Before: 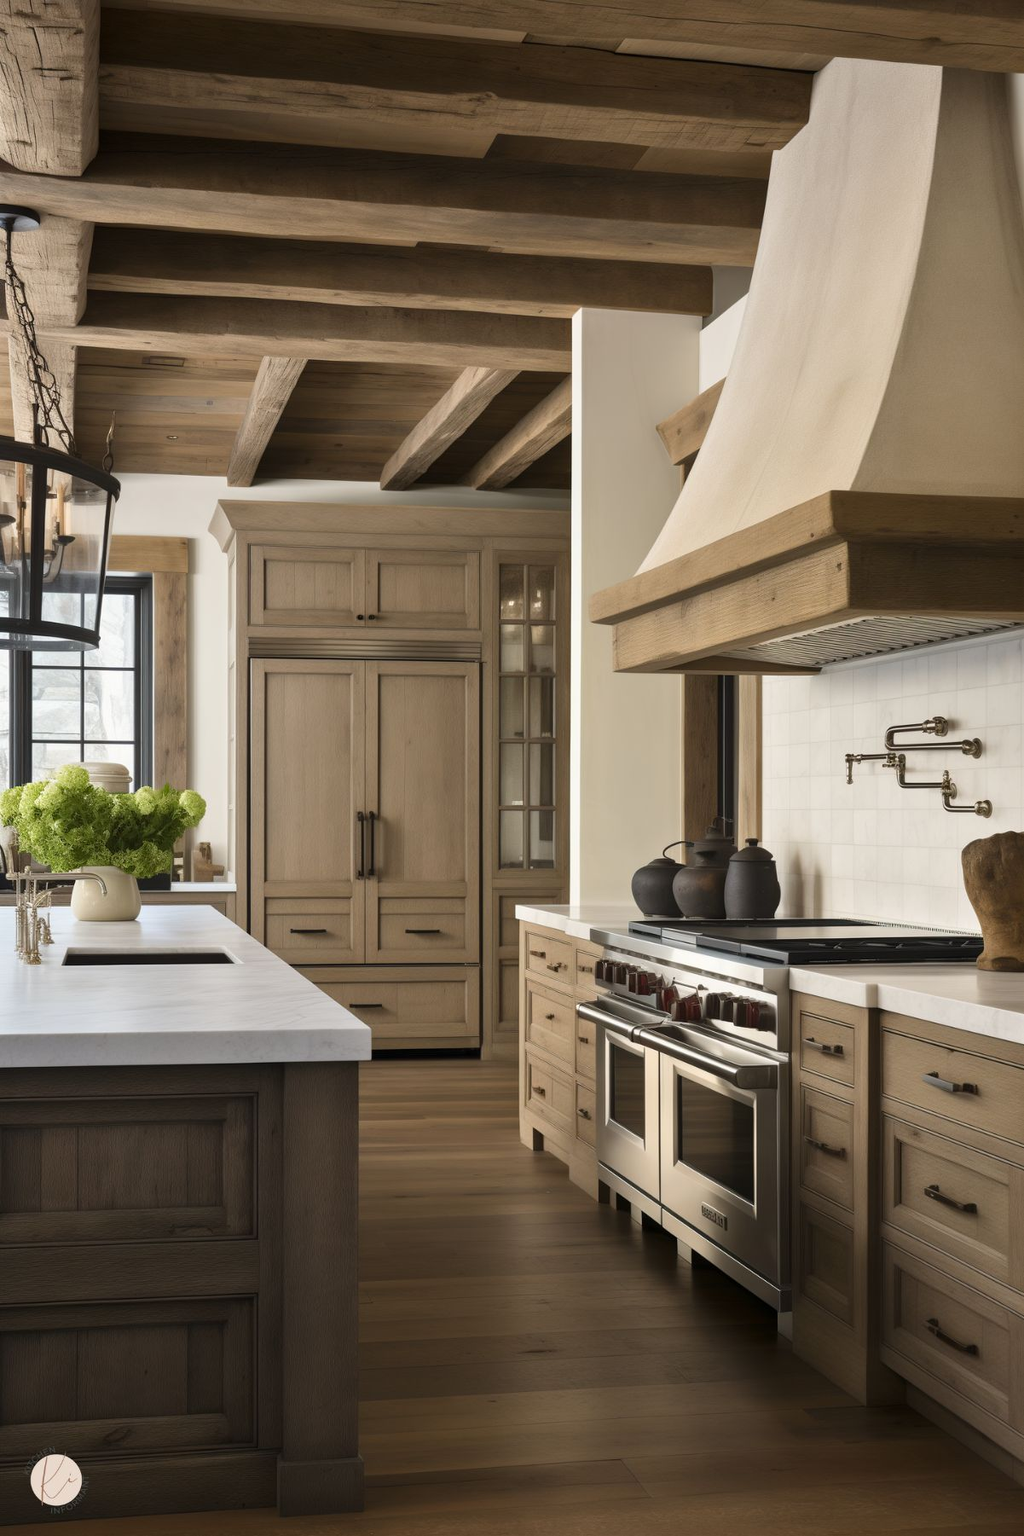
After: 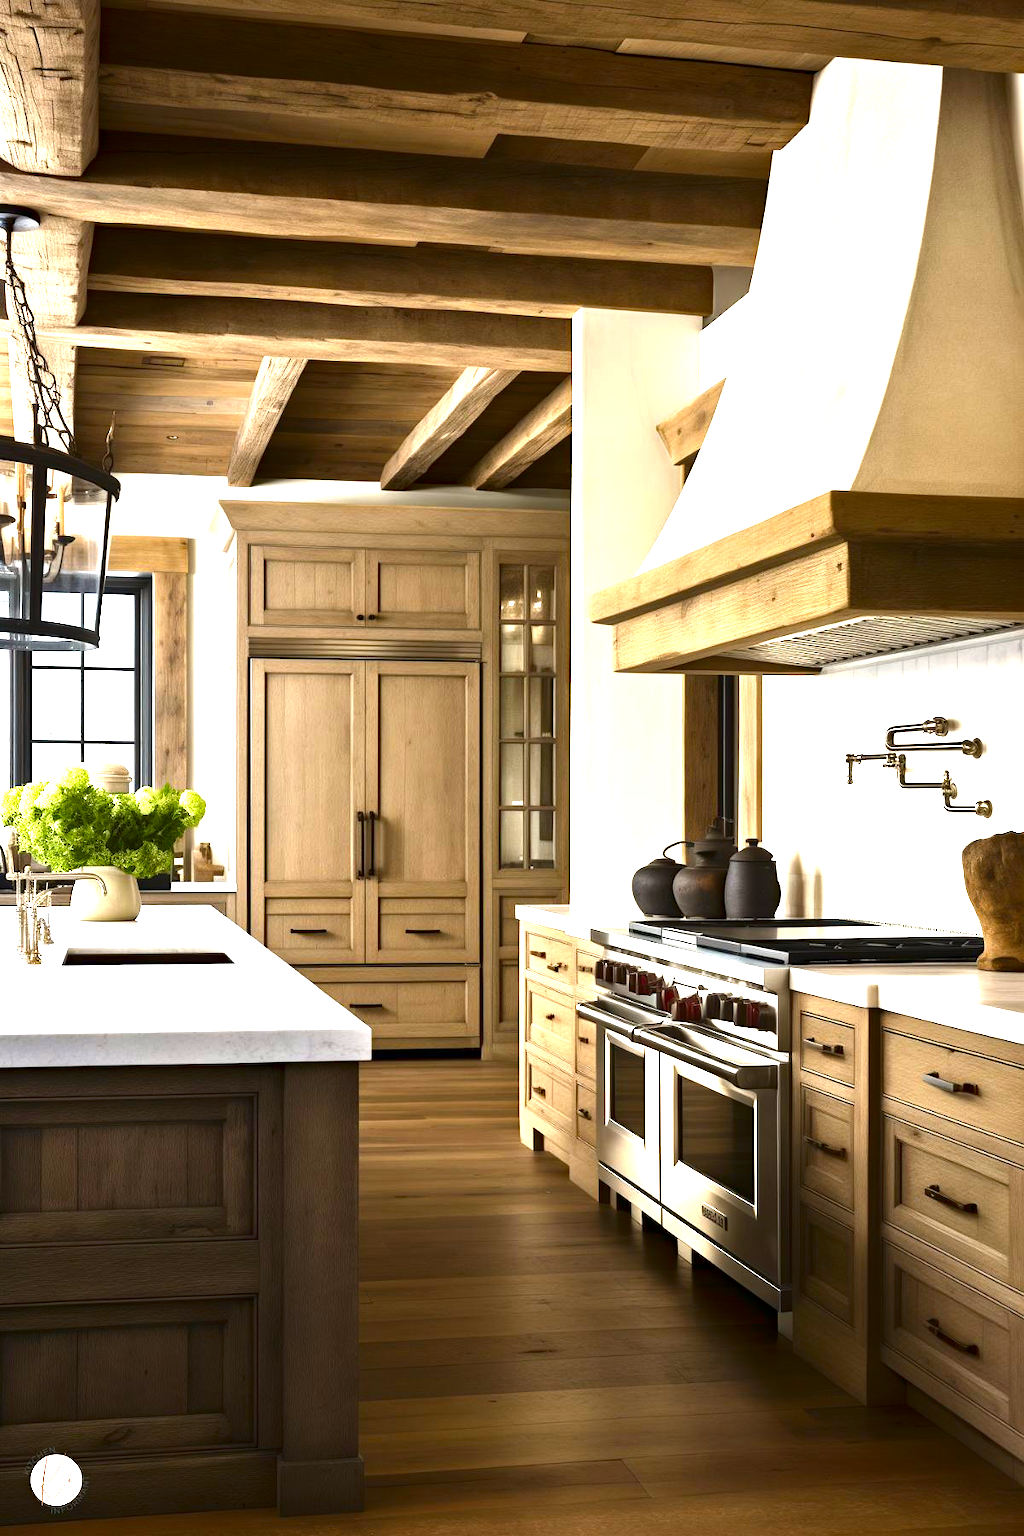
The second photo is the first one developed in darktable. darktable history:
exposure: black level correction 0, exposure 1.621 EV, compensate highlight preservation false
haze removal: compatibility mode true
contrast brightness saturation: brightness -0.255, saturation 0.197
